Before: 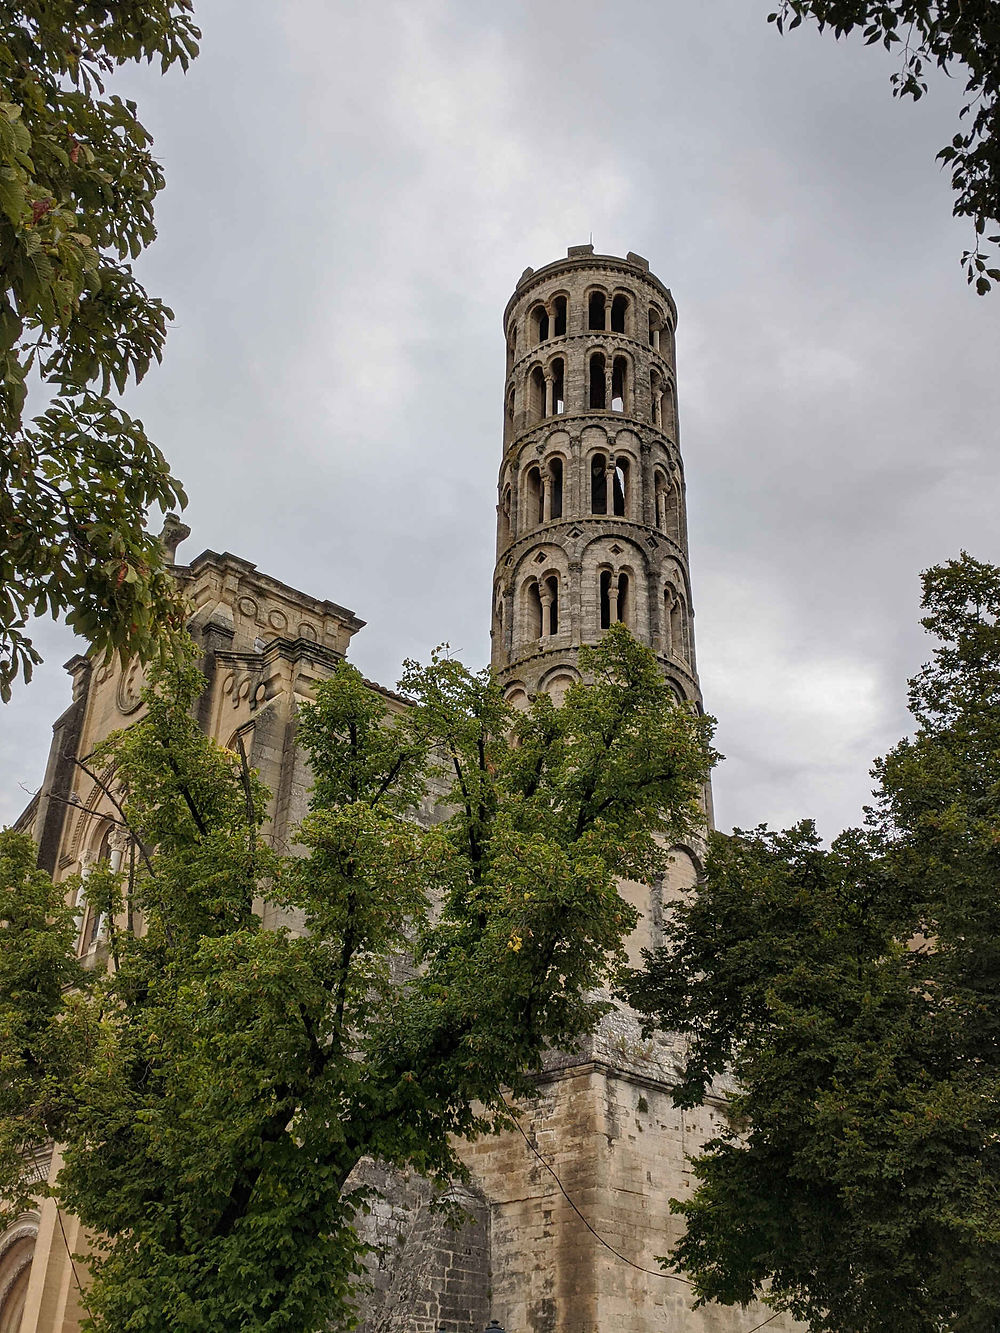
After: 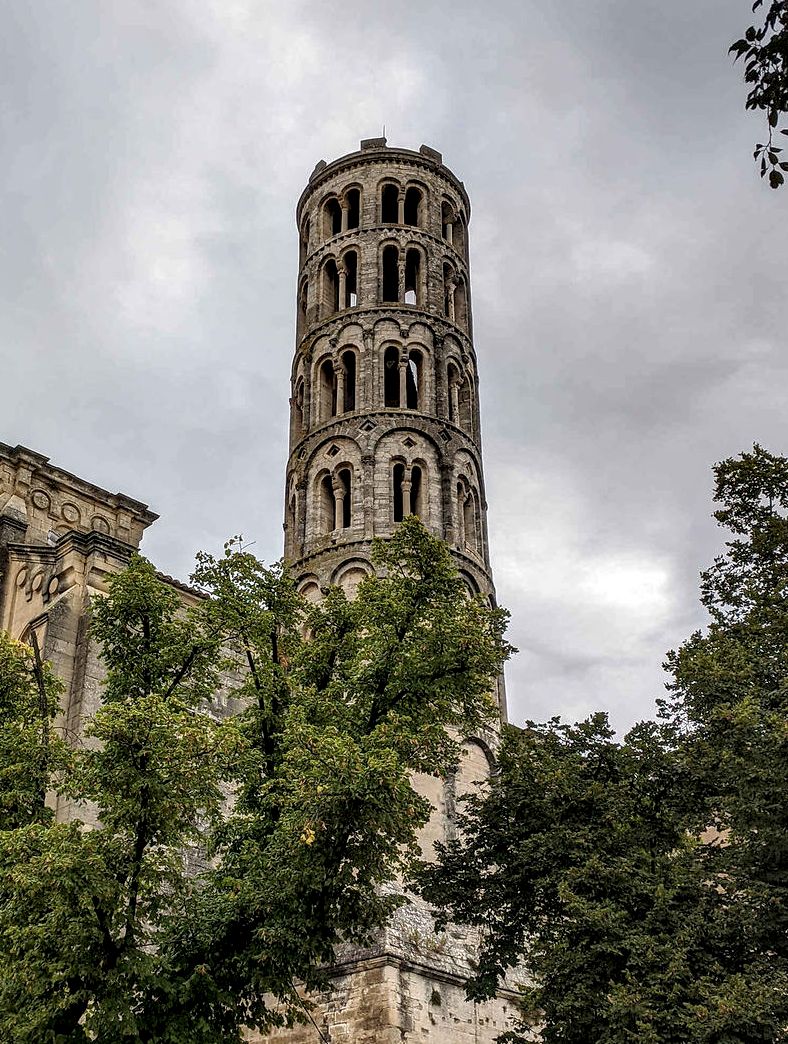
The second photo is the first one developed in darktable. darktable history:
crop and rotate: left 20.789%, top 8.069%, right 0.342%, bottom 13.609%
local contrast: detail 160%
